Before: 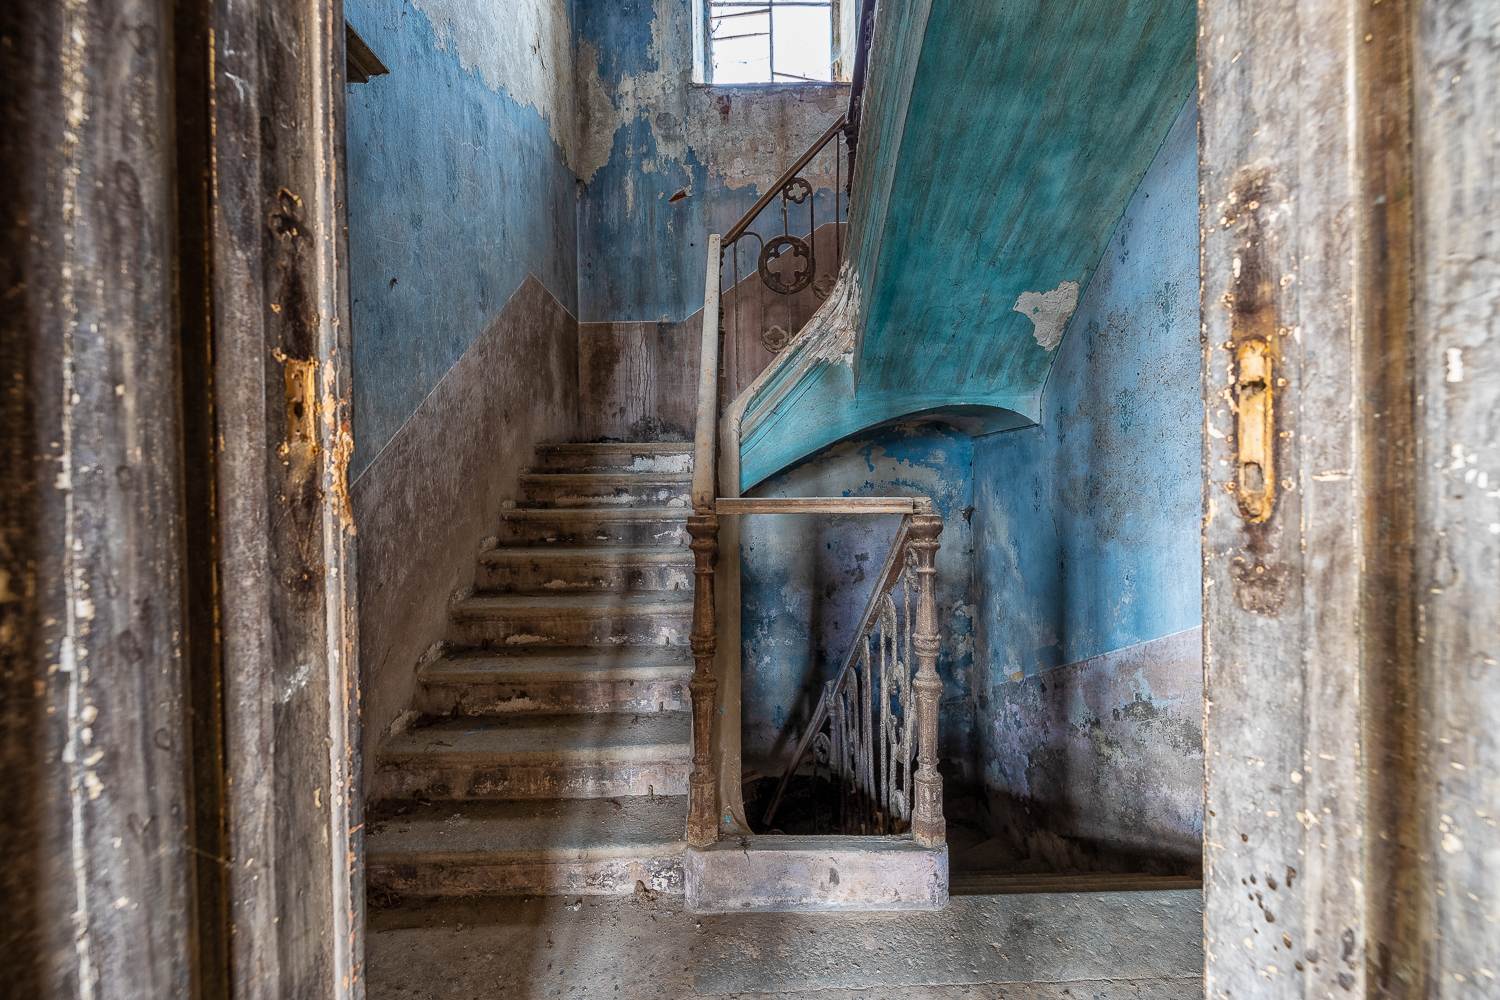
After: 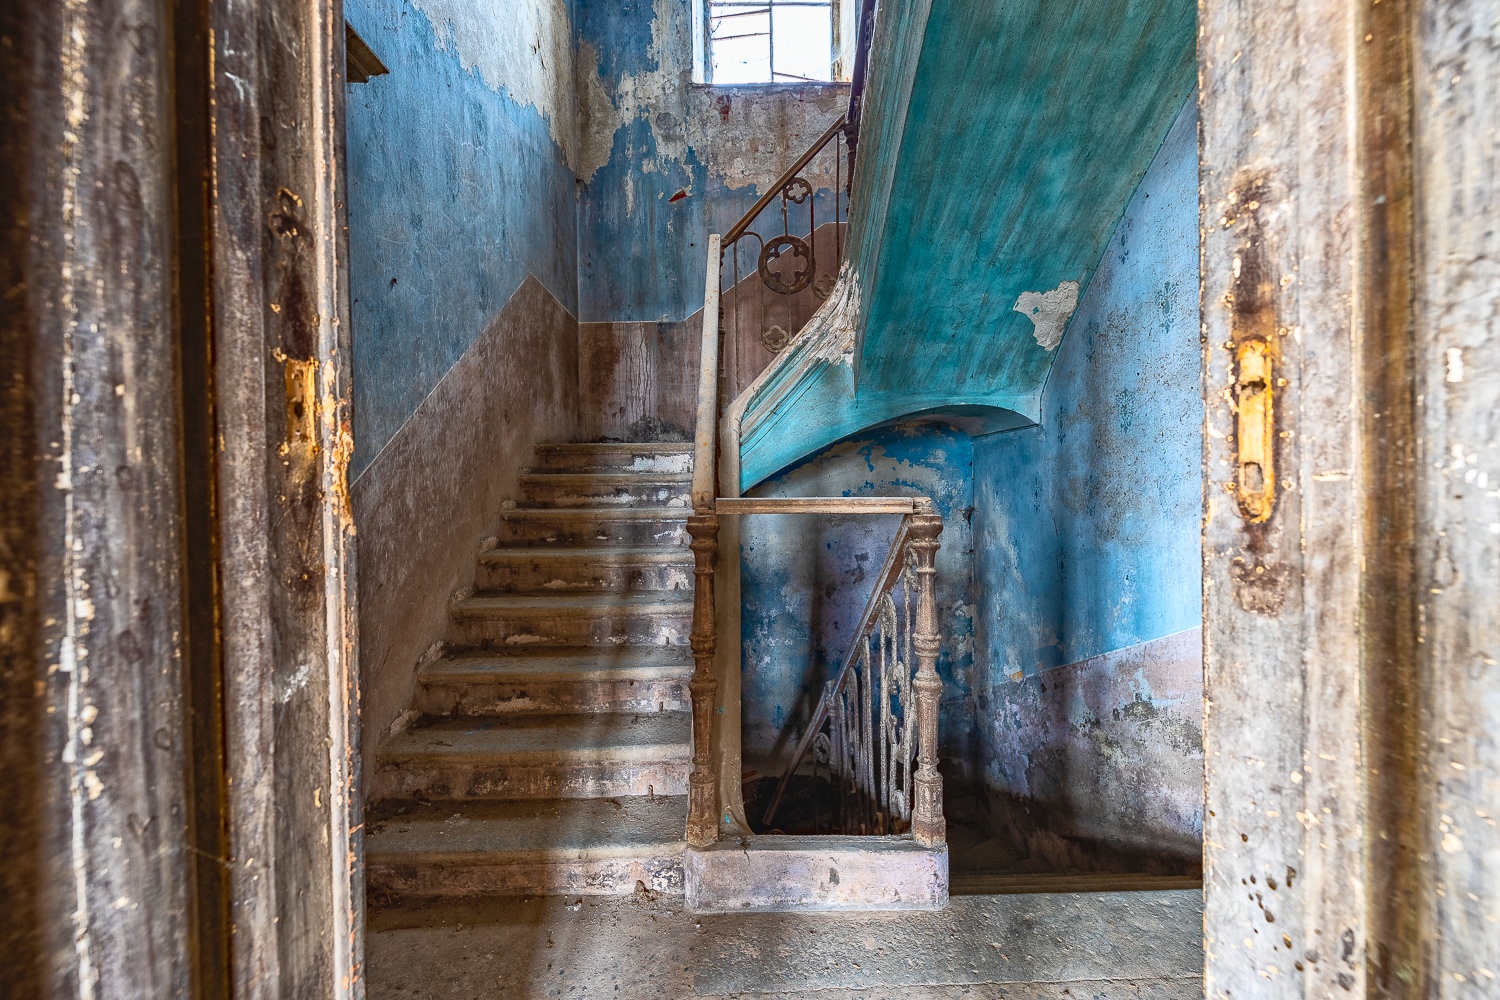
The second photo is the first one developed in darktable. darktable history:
haze removal: compatibility mode true, adaptive false
tone curve: curves: ch0 [(0.001, 0.042) (0.128, 0.16) (0.452, 0.42) (0.603, 0.566) (0.754, 0.733) (1, 1)]; ch1 [(0, 0) (0.325, 0.327) (0.412, 0.441) (0.473, 0.466) (0.5, 0.499) (0.549, 0.558) (0.617, 0.625) (0.713, 0.7) (1, 1)]; ch2 [(0, 0) (0.386, 0.397) (0.445, 0.47) (0.505, 0.498) (0.529, 0.524) (0.574, 0.569) (0.652, 0.641) (1, 1)], color space Lab, linked channels, preserve colors none
contrast brightness saturation: contrast 0.199, brightness 0.167, saturation 0.228
